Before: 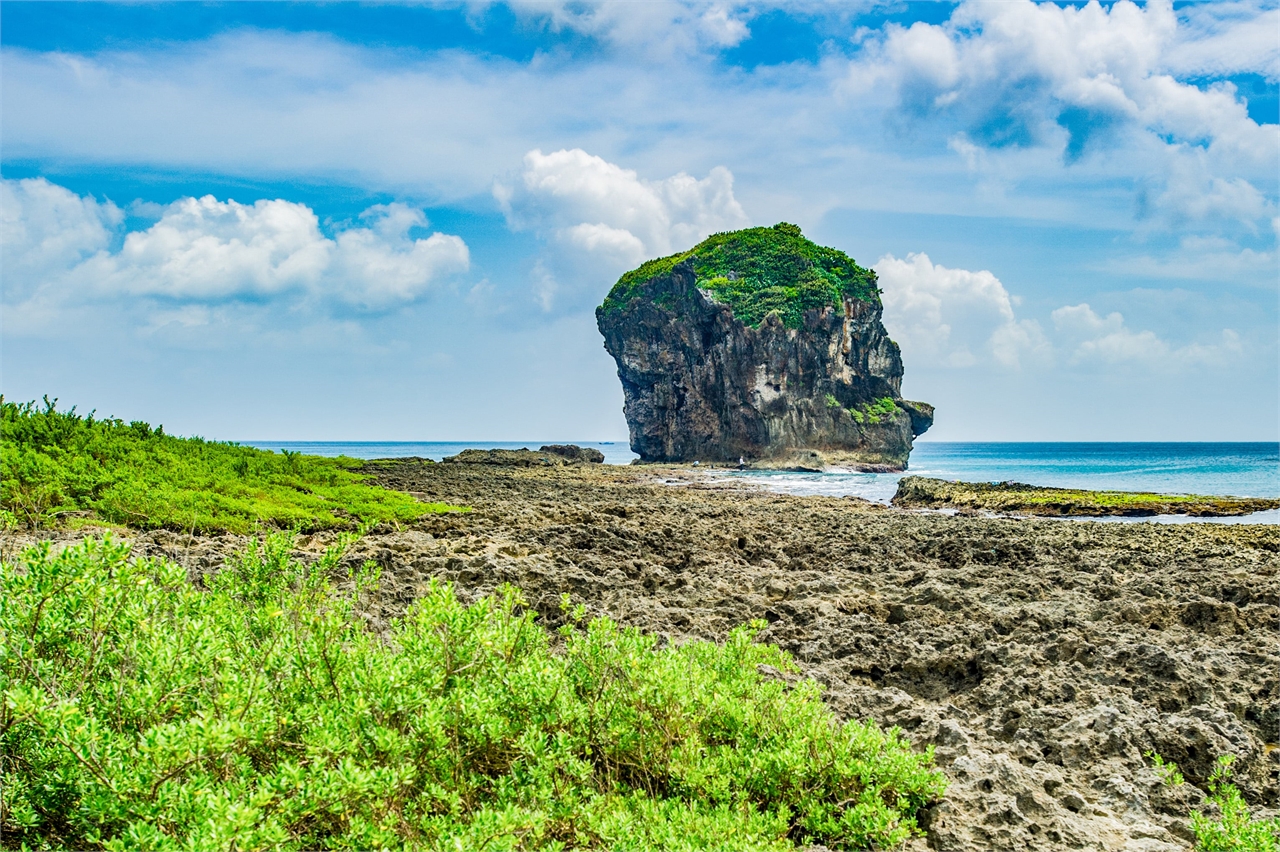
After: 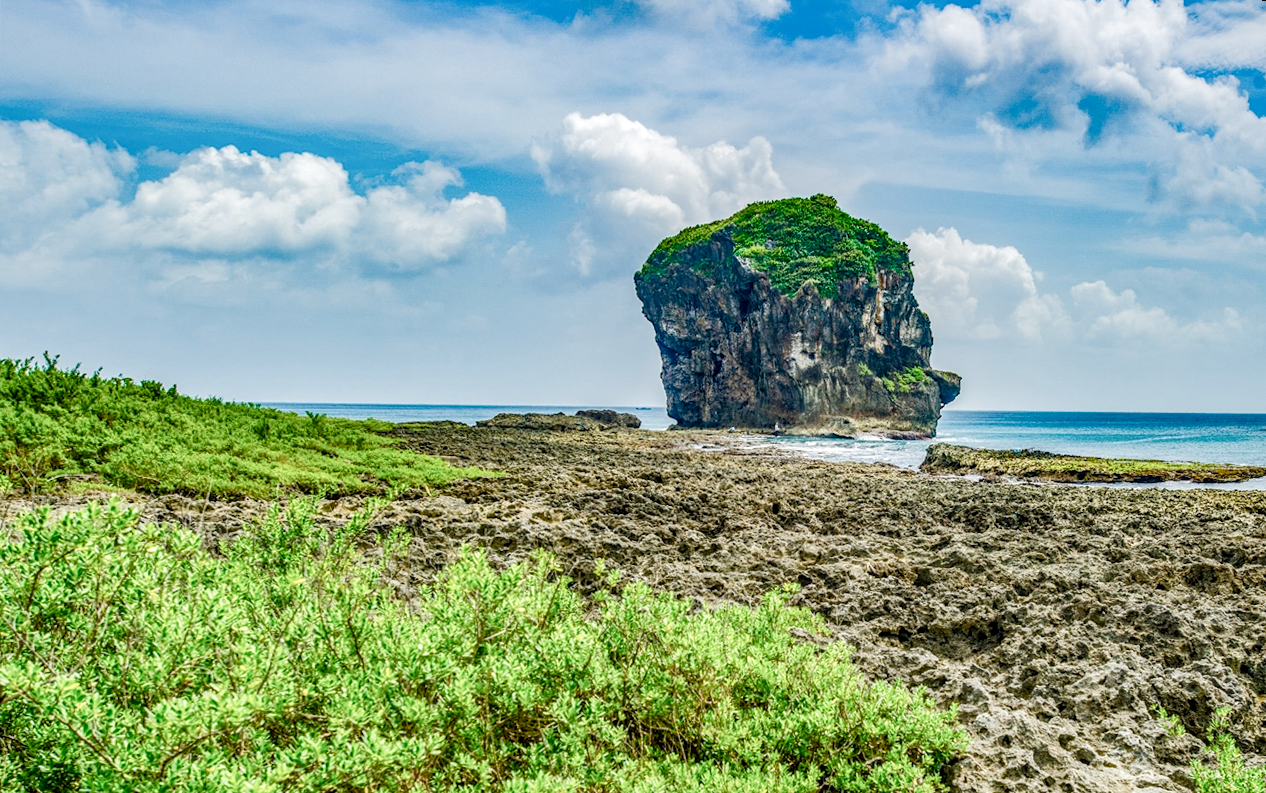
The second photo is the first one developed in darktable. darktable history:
color balance rgb: perceptual saturation grading › global saturation 20%, perceptual saturation grading › highlights -50%, perceptual saturation grading › shadows 30%
rotate and perspective: rotation 0.679°, lens shift (horizontal) 0.136, crop left 0.009, crop right 0.991, crop top 0.078, crop bottom 0.95
local contrast: on, module defaults
